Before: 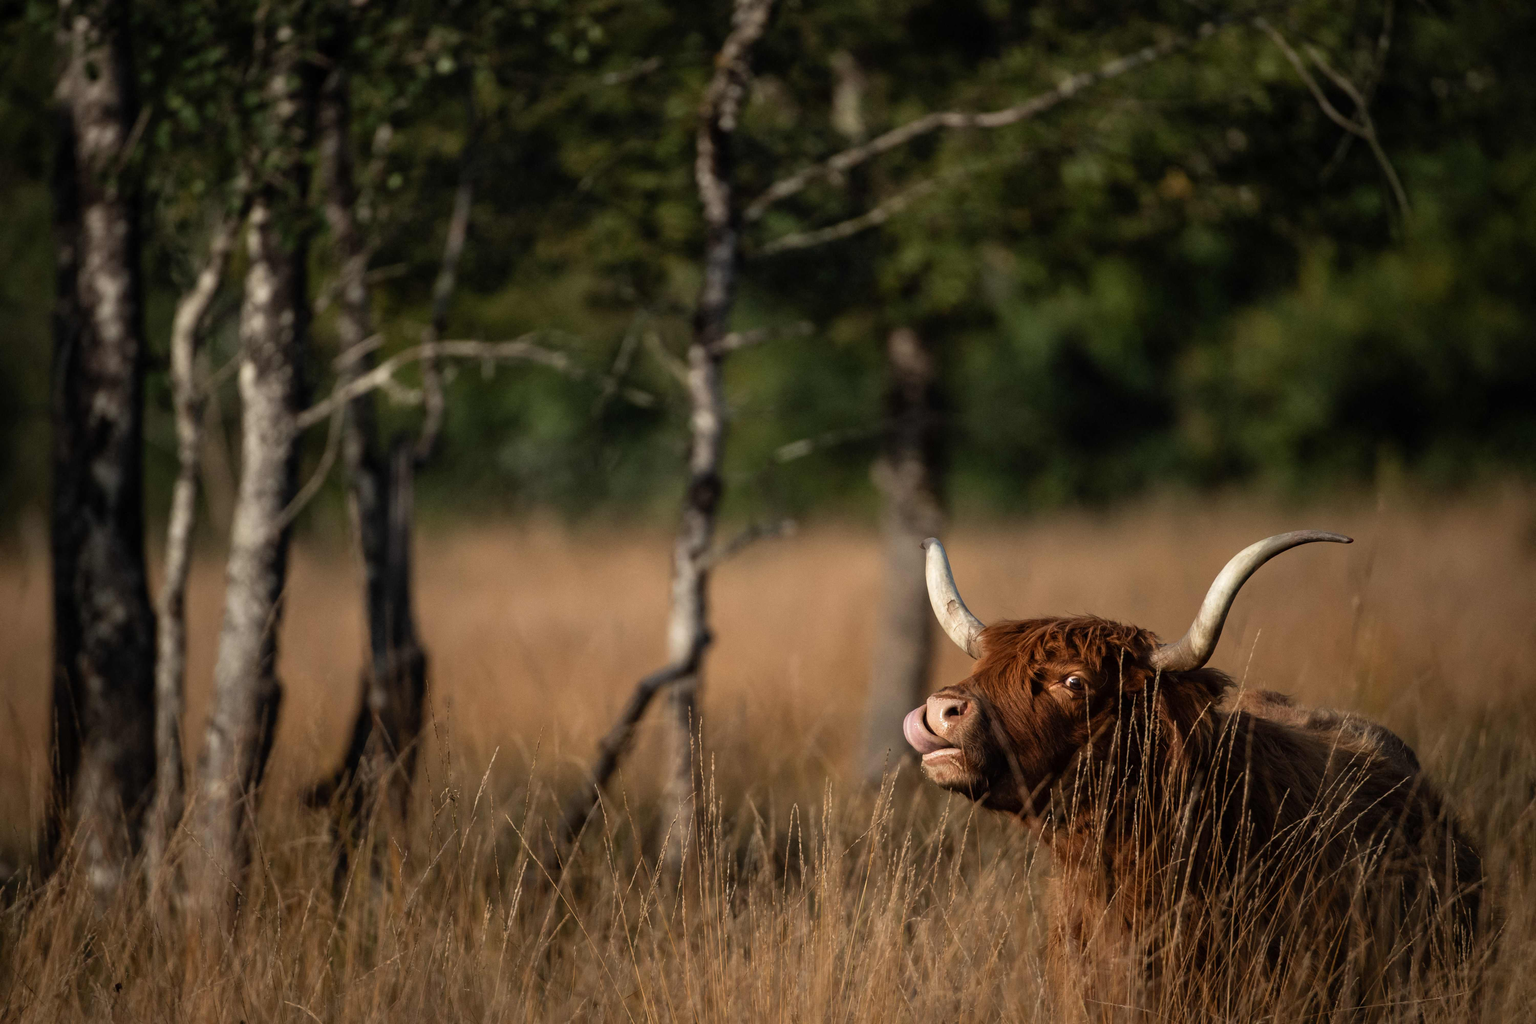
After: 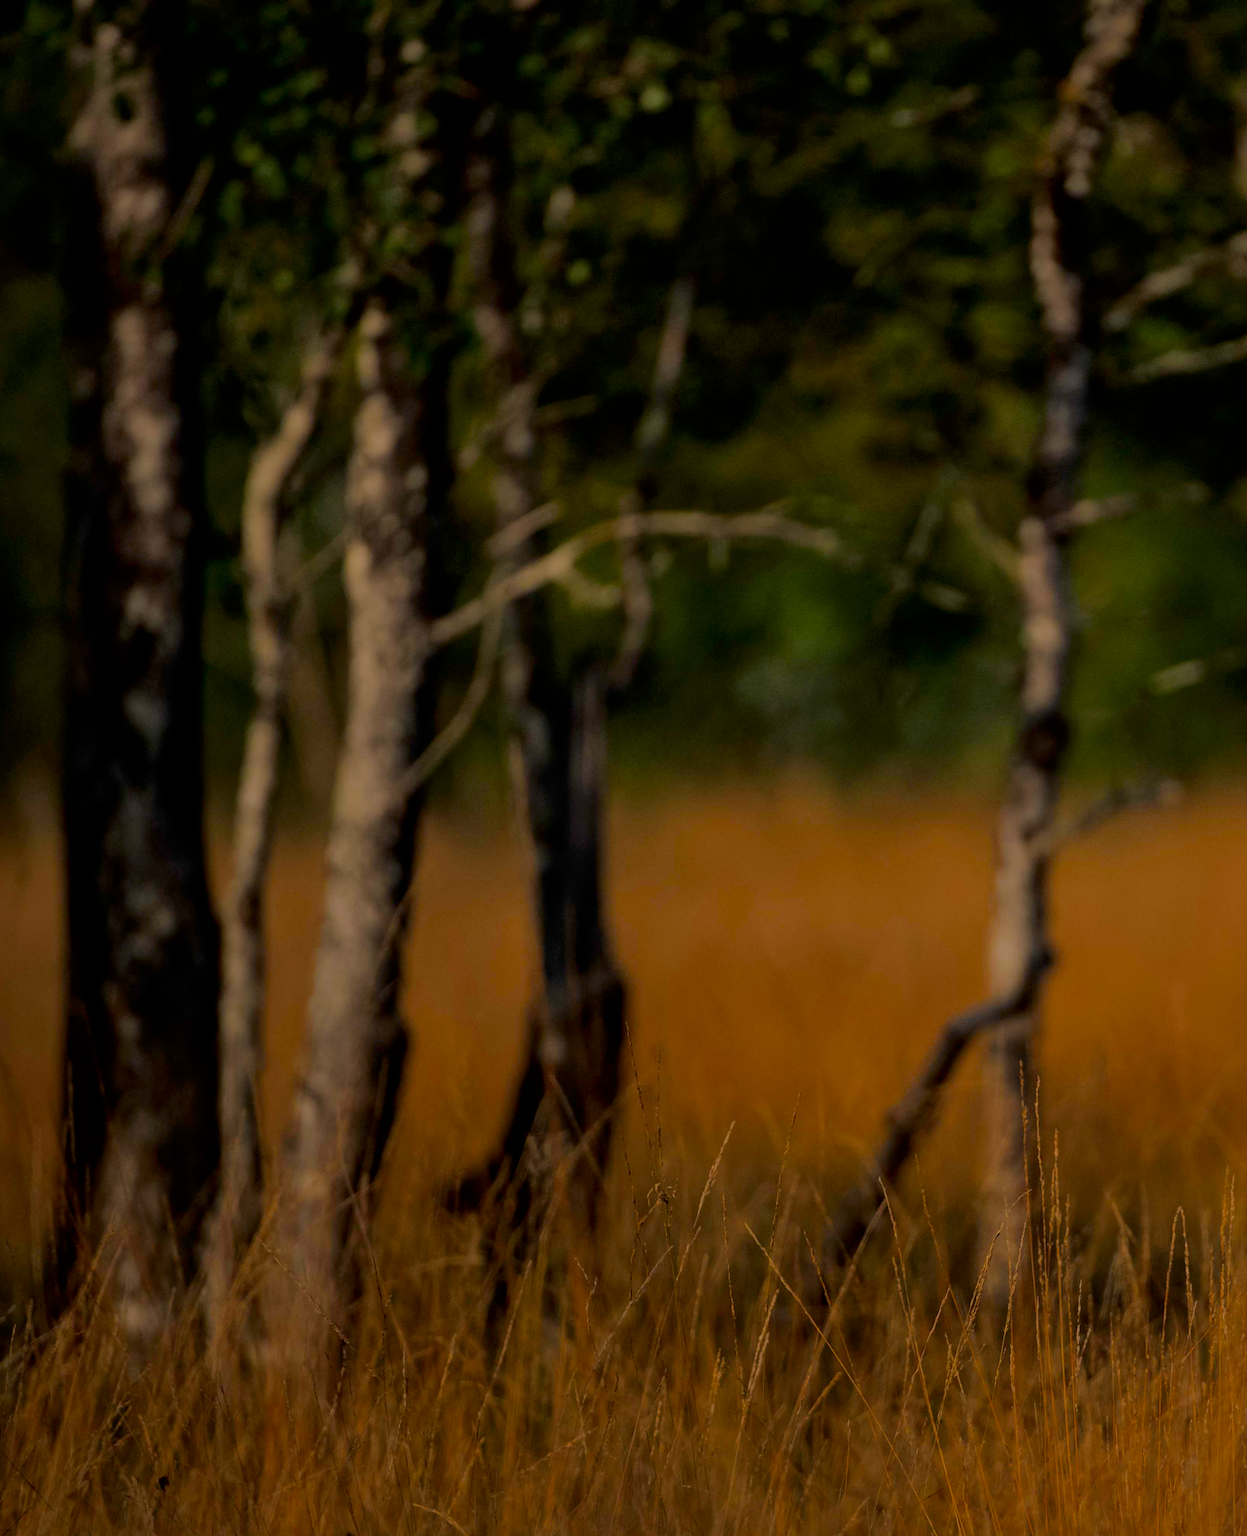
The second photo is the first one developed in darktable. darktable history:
shadows and highlights: shadows 25.69, highlights -24.12
crop: left 0.648%, right 45.238%, bottom 0.086%
contrast brightness saturation: brightness -0.214, saturation 0.08
color balance rgb: highlights gain › chroma 3.011%, highlights gain › hue 54.77°, perceptual saturation grading › global saturation 39.115%
filmic rgb: black relative exposure -8.03 EV, white relative exposure 8.01 EV, threshold 2.95 EV, hardness 2.4, latitude 9.8%, contrast 0.71, highlights saturation mix 9.59%, shadows ↔ highlights balance 1.65%, color science v6 (2022), enable highlight reconstruction true
